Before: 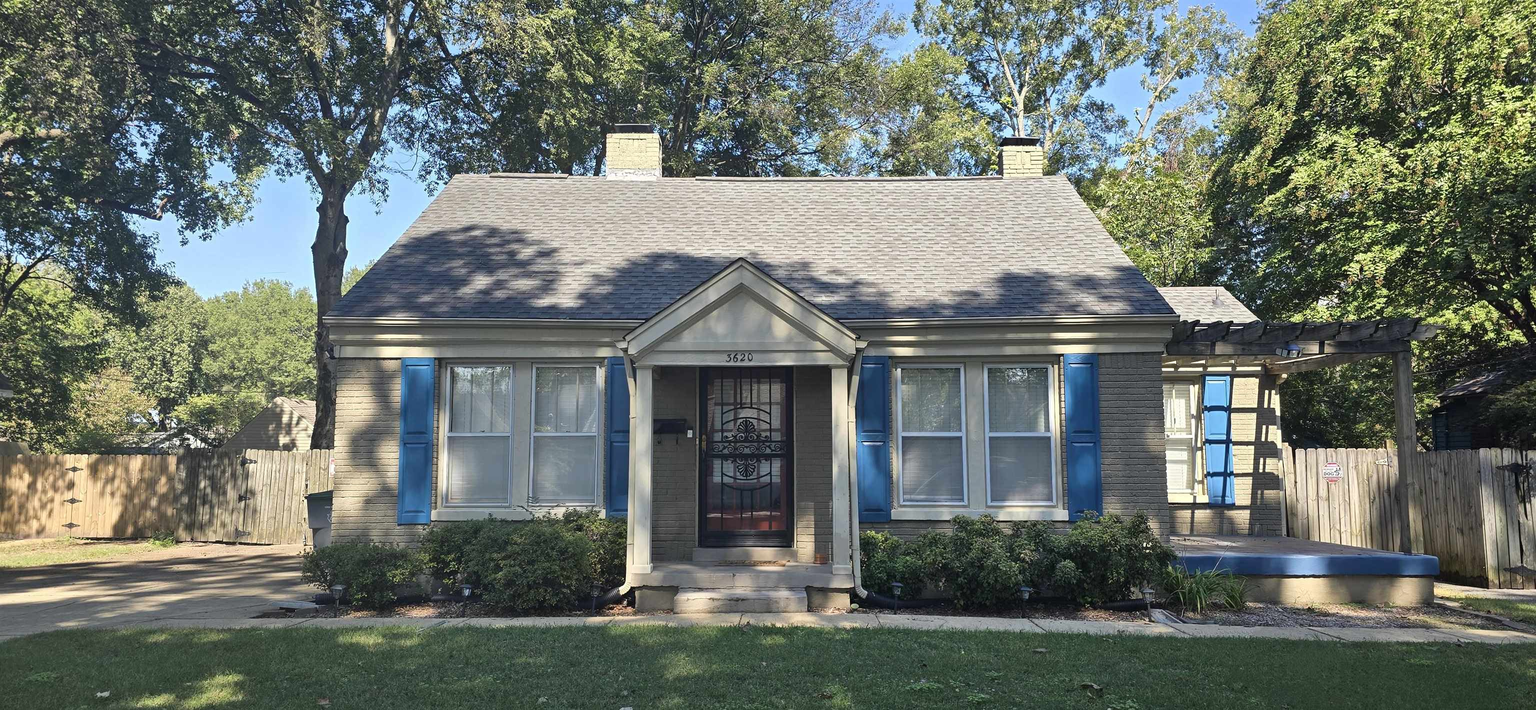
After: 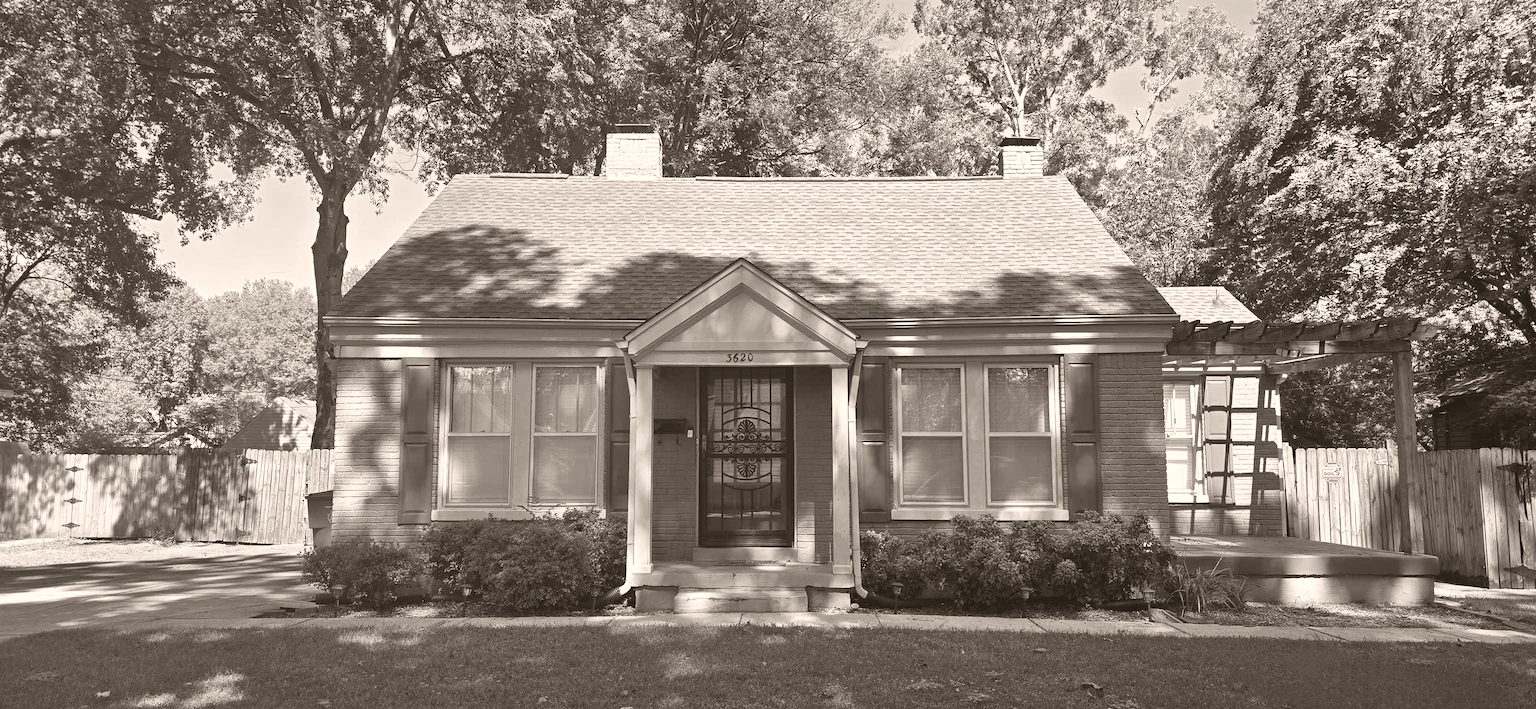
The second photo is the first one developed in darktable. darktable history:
colorize: hue 26.62°, saturation 18%, source mix 100%, lightness 25.27% | blend: blend mode coloradjustment, opacity 100%; mask: uniform (no mask)
